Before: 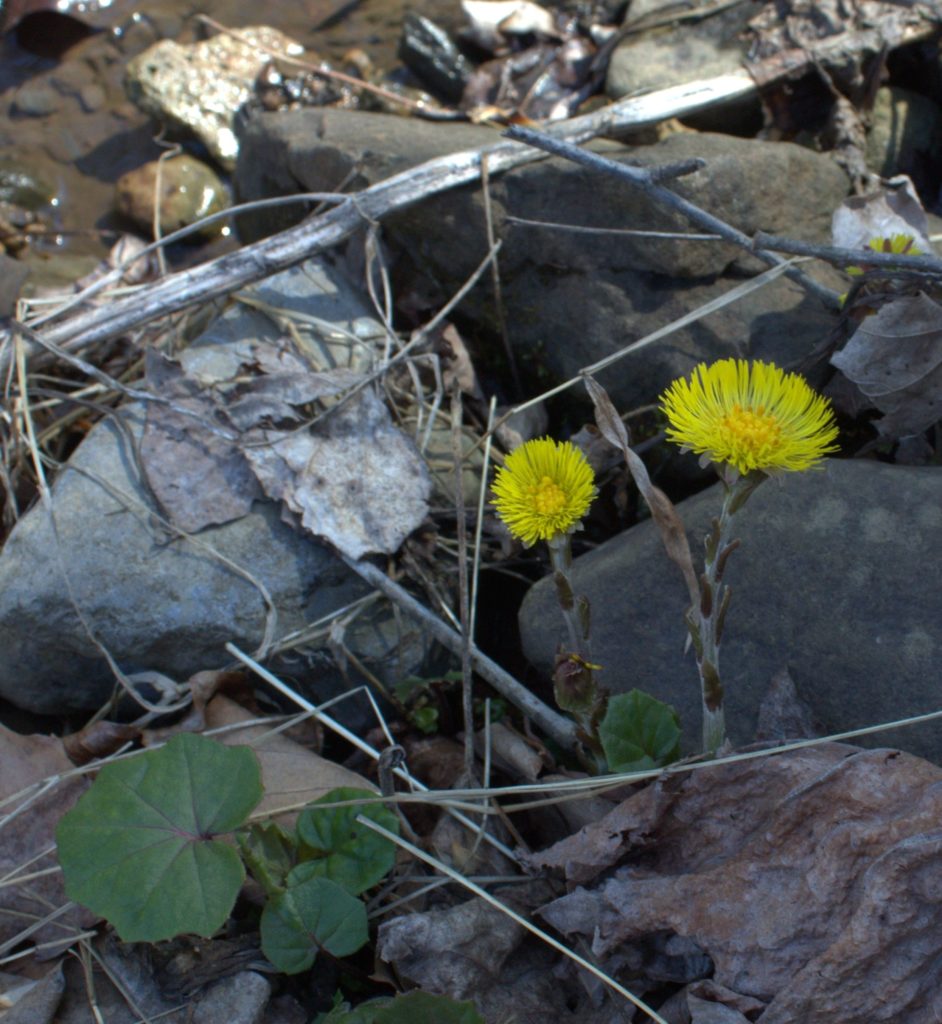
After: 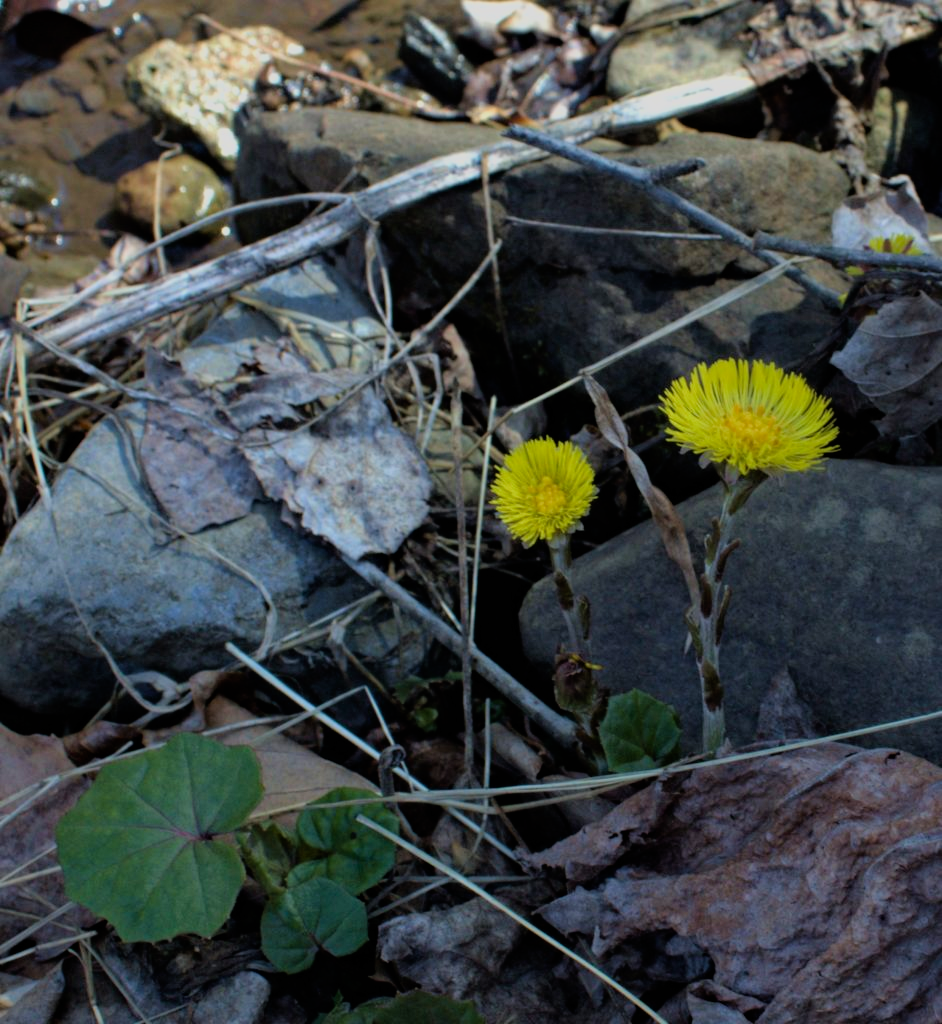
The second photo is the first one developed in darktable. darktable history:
haze removal: adaptive false
filmic rgb: black relative exposure -7.92 EV, white relative exposure 4.13 EV, threshold 3 EV, hardness 4.02, latitude 51.22%, contrast 1.013, shadows ↔ highlights balance 5.35%, color science v5 (2021), contrast in shadows safe, contrast in highlights safe, enable highlight reconstruction true
velvia: on, module defaults
